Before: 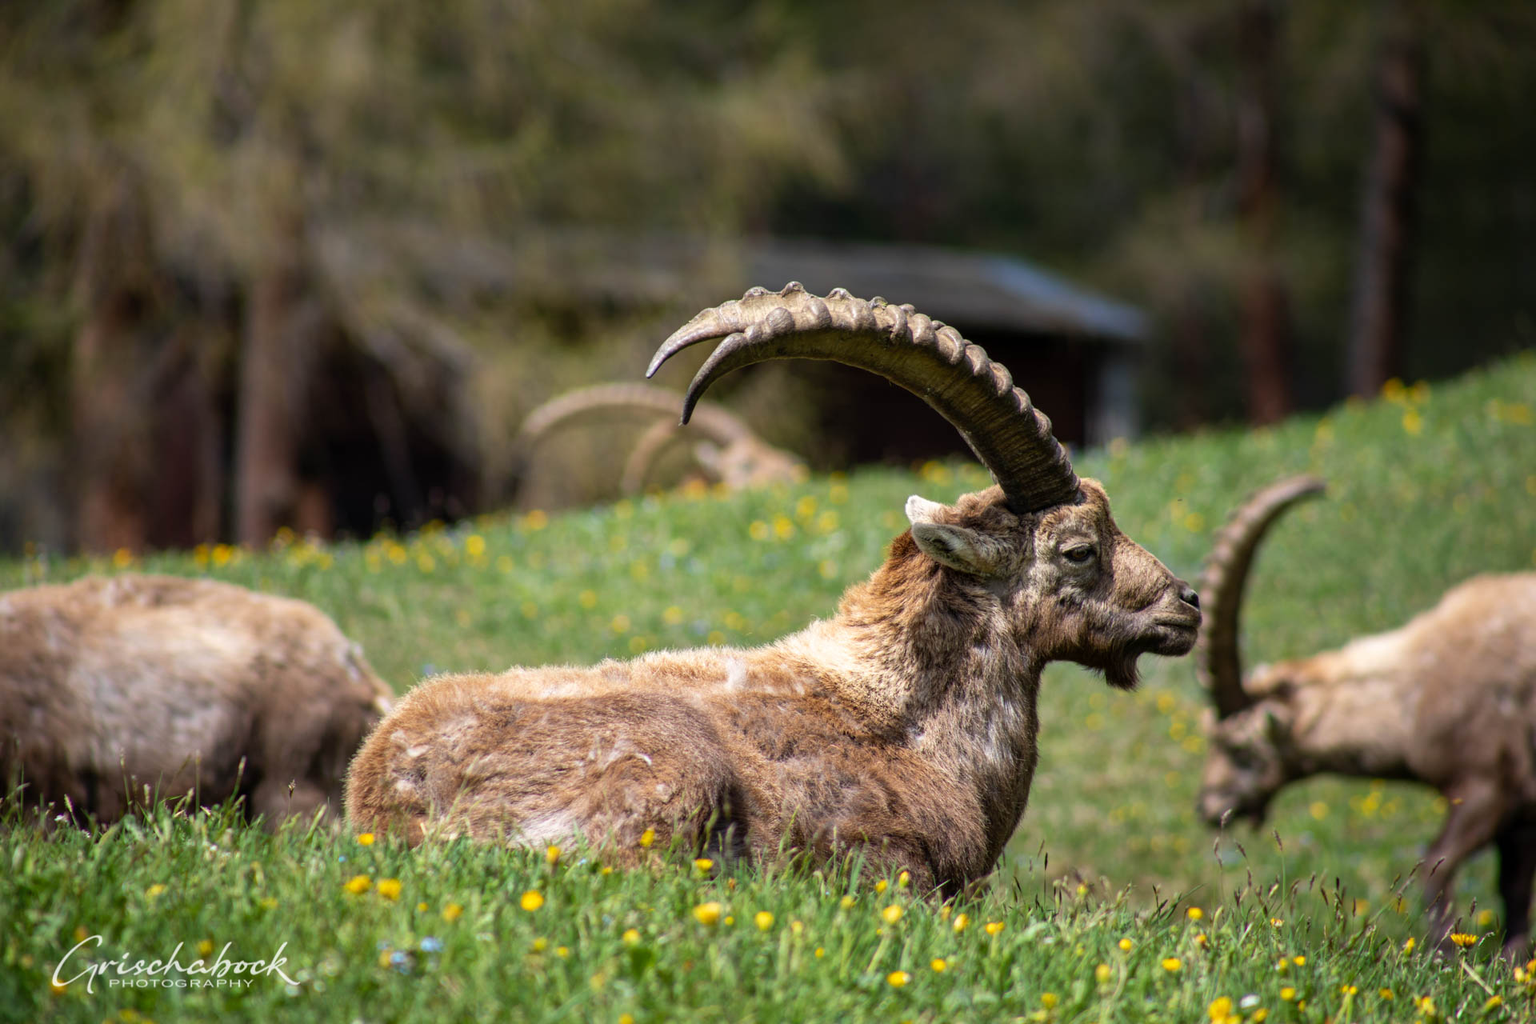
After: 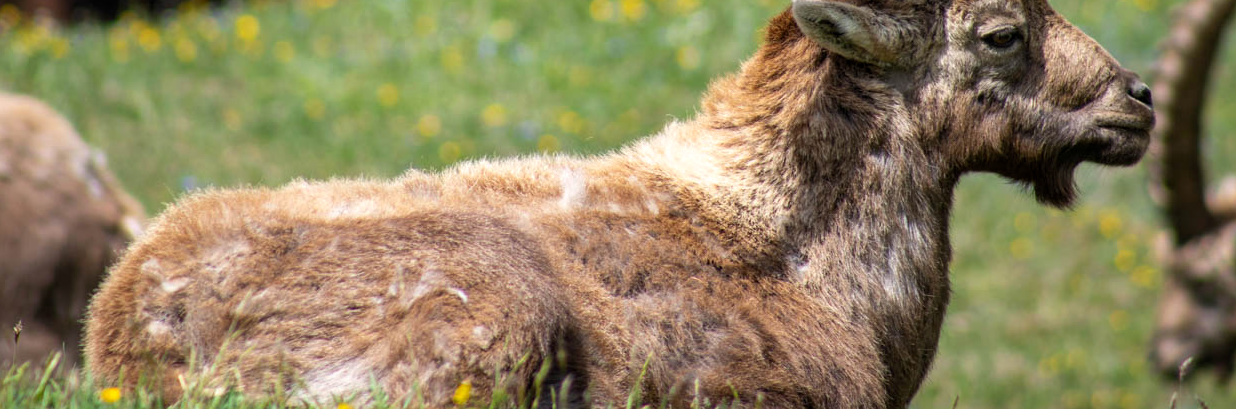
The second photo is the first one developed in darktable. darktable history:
levels: mode automatic, black 0.023%, white 99.97%, levels [0.062, 0.494, 0.925]
crop: left 18.091%, top 51.13%, right 17.525%, bottom 16.85%
